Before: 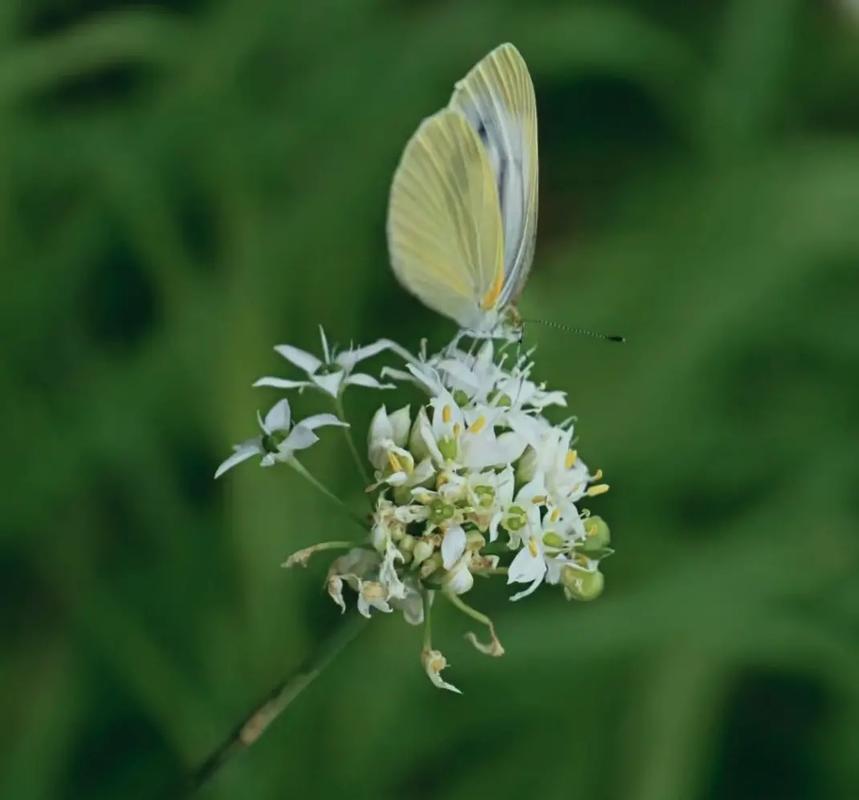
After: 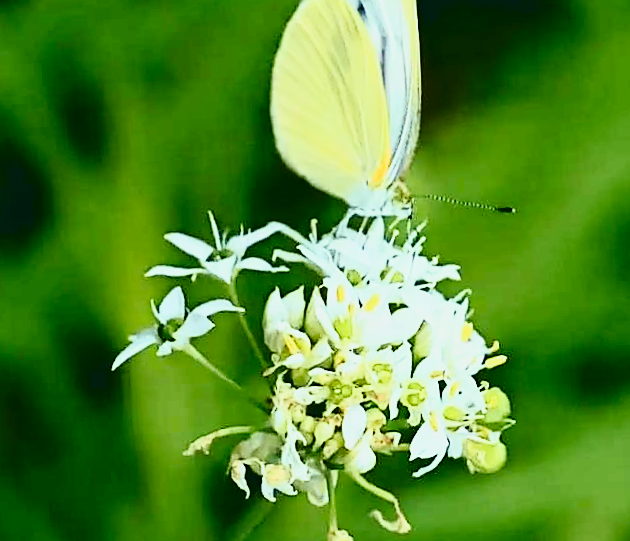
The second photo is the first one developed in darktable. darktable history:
crop and rotate: left 11.831%, top 11.346%, right 13.429%, bottom 13.899%
rotate and perspective: rotation -3°, crop left 0.031, crop right 0.968, crop top 0.07, crop bottom 0.93
tone equalizer: on, module defaults
base curve: curves: ch0 [(0, 0) (0.028, 0.03) (0.121, 0.232) (0.46, 0.748) (0.859, 0.968) (1, 1)], preserve colors none
tone curve: curves: ch0 [(0, 0) (0.046, 0.031) (0.163, 0.114) (0.391, 0.432) (0.488, 0.561) (0.695, 0.839) (0.785, 0.904) (1, 0.965)]; ch1 [(0, 0) (0.248, 0.252) (0.427, 0.412) (0.482, 0.462) (0.499, 0.499) (0.518, 0.518) (0.535, 0.577) (0.585, 0.623) (0.679, 0.743) (0.788, 0.809) (1, 1)]; ch2 [(0, 0) (0.313, 0.262) (0.427, 0.417) (0.473, 0.47) (0.503, 0.503) (0.523, 0.515) (0.557, 0.596) (0.598, 0.646) (0.708, 0.771) (1, 1)], color space Lab, independent channels, preserve colors none
sharpen: radius 1.4, amount 1.25, threshold 0.7
